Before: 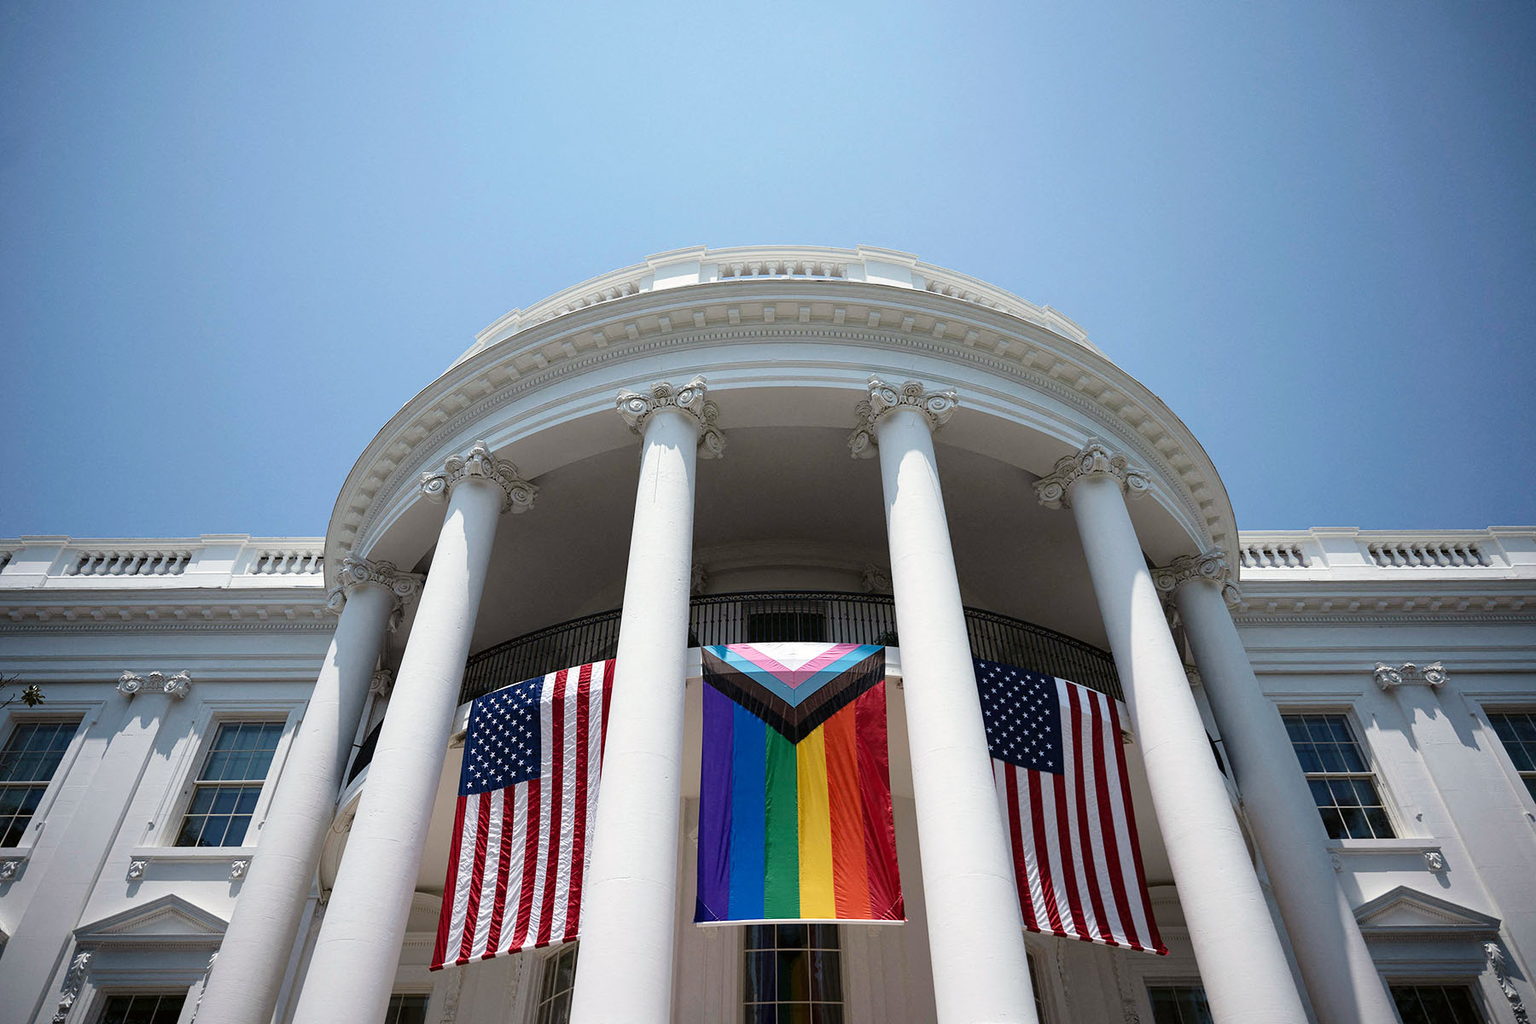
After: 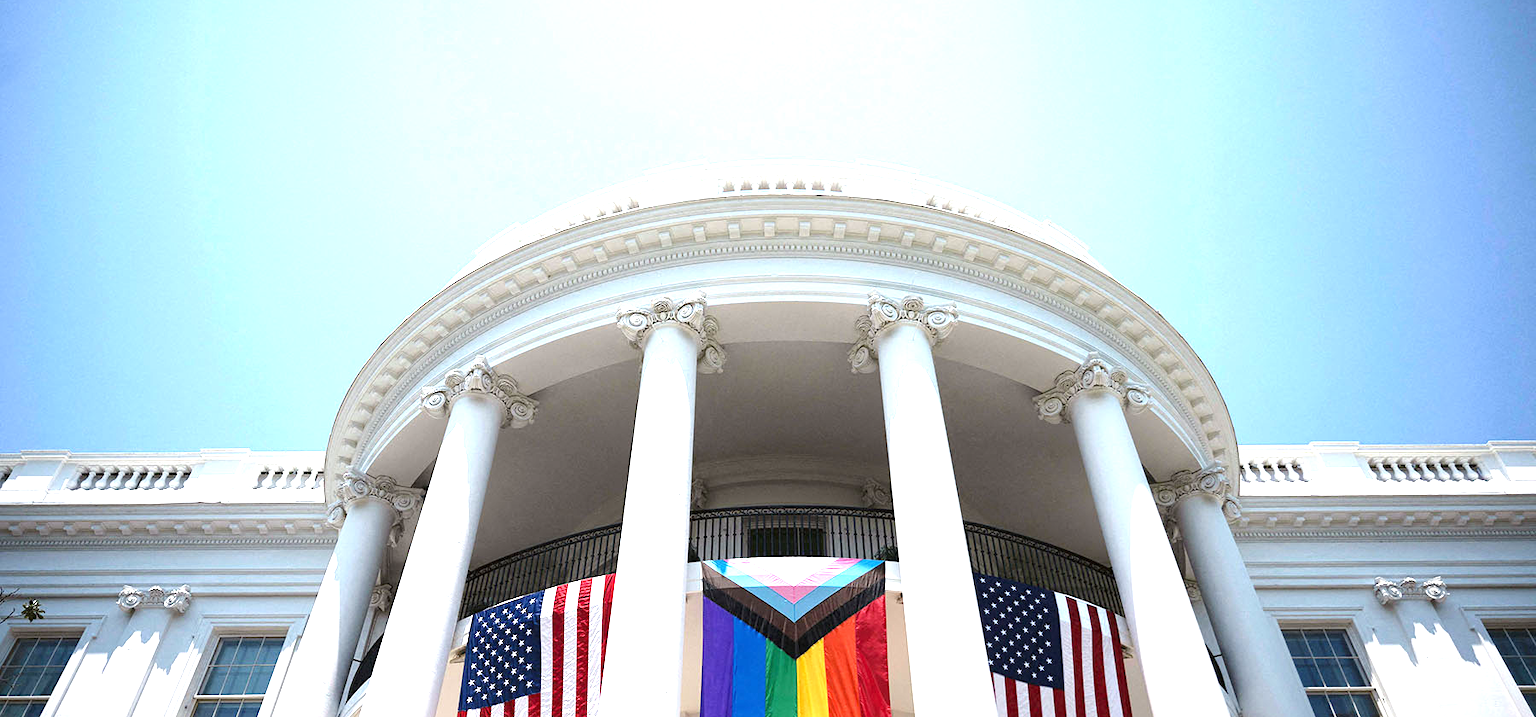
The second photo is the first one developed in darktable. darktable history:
crop and rotate: top 8.371%, bottom 21.464%
exposure: black level correction 0, exposure 1.386 EV, compensate exposure bias true, compensate highlight preservation false
